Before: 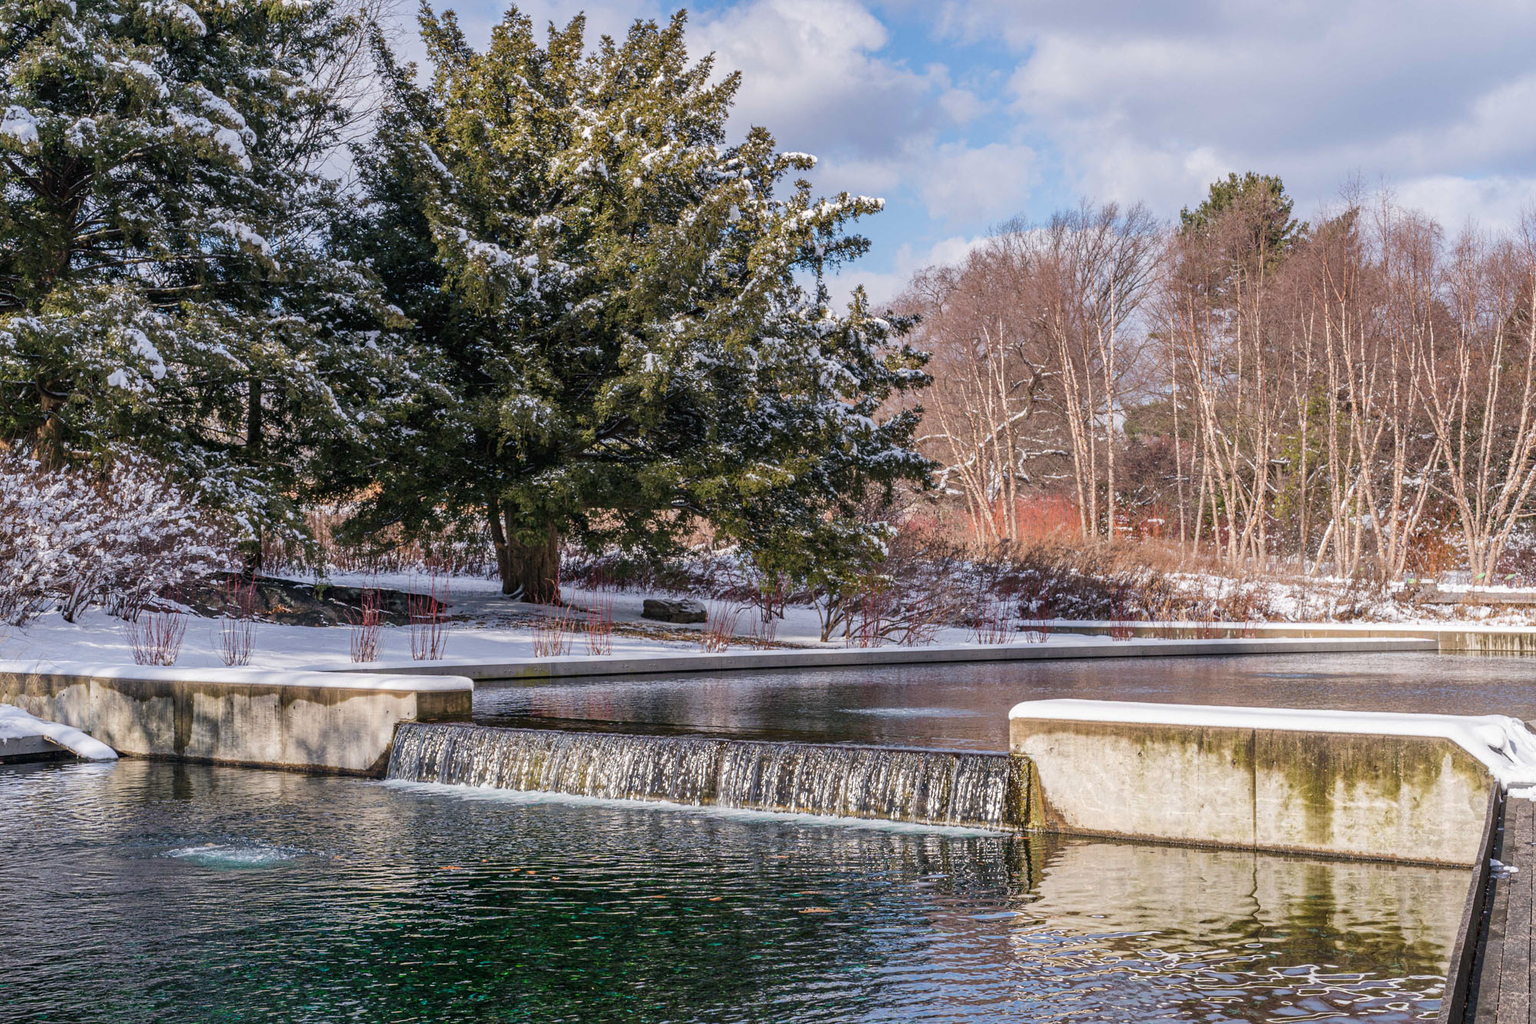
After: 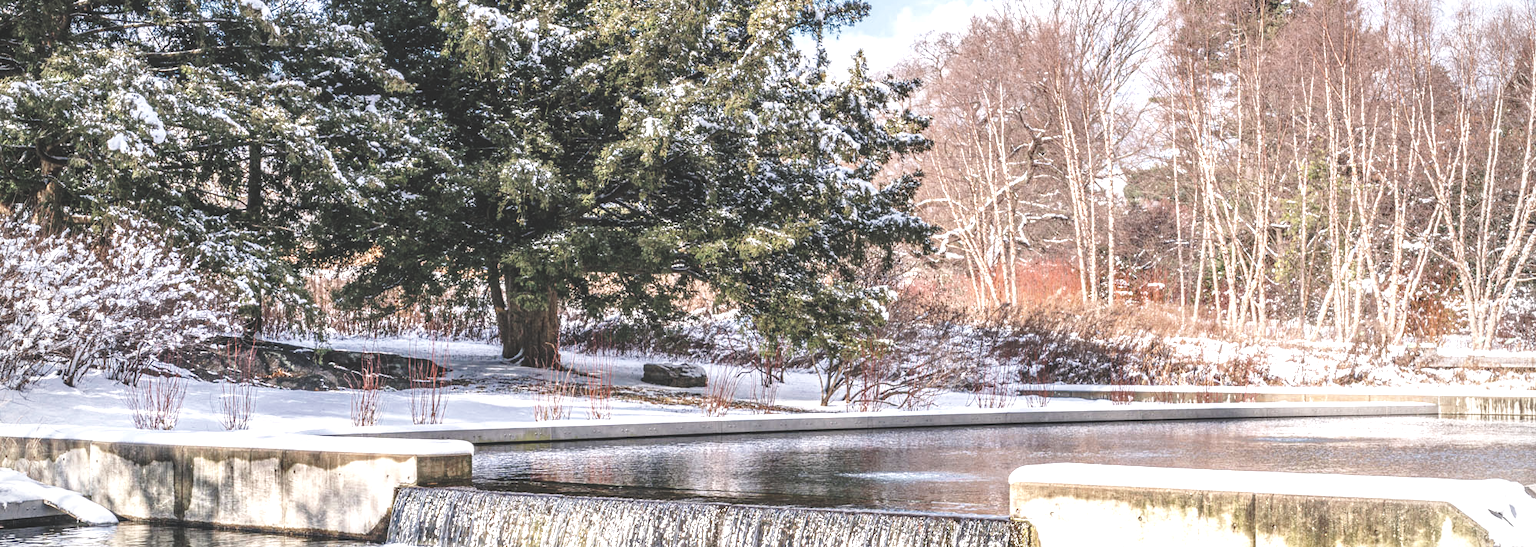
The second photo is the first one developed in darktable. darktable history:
crop and rotate: top 23.043%, bottom 23.437%
color zones: curves: ch0 [(0, 0.5) (0.125, 0.4) (0.25, 0.5) (0.375, 0.4) (0.5, 0.4) (0.625, 0.35) (0.75, 0.35) (0.875, 0.5)]; ch1 [(0, 0.35) (0.125, 0.45) (0.25, 0.35) (0.375, 0.35) (0.5, 0.35) (0.625, 0.35) (0.75, 0.45) (0.875, 0.35)]; ch2 [(0, 0.6) (0.125, 0.5) (0.25, 0.5) (0.375, 0.6) (0.5, 0.6) (0.625, 0.5) (0.75, 0.5) (0.875, 0.5)]
vignetting: fall-off radius 81.94%
levels: levels [0.055, 0.477, 0.9]
exposure: black level correction -0.03, compensate highlight preservation false
local contrast: on, module defaults
base curve: curves: ch0 [(0, 0) (0.028, 0.03) (0.121, 0.232) (0.46, 0.748) (0.859, 0.968) (1, 1)], preserve colors none
